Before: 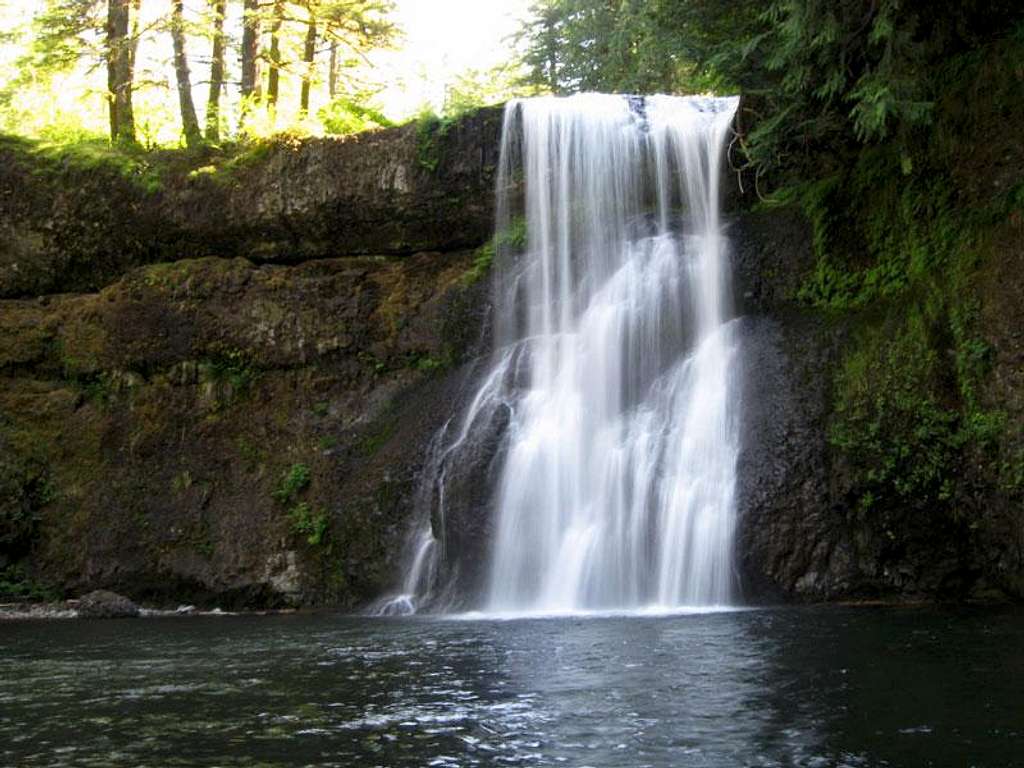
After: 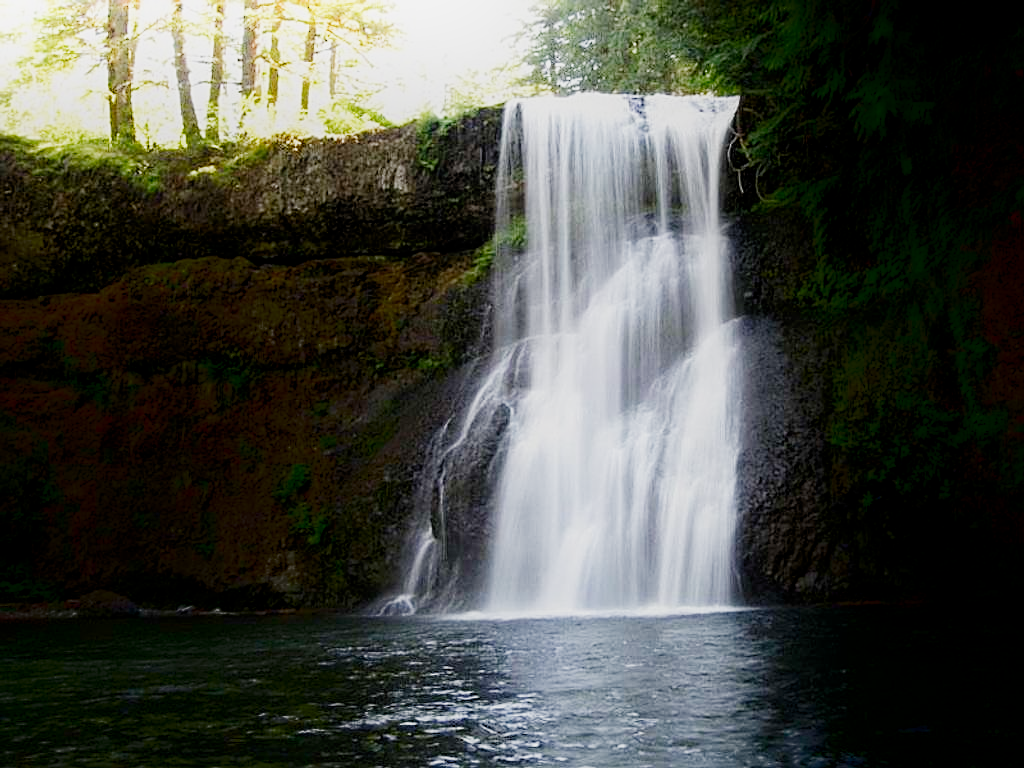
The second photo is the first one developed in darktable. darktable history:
exposure: black level correction 0.001, exposure 0.499 EV, compensate exposure bias true, compensate highlight preservation false
shadows and highlights: shadows -89.16, highlights 91.36, soften with gaussian
sharpen: on, module defaults
filmic rgb: black relative exposure -7.13 EV, white relative exposure 5.36 EV, hardness 3.02, add noise in highlights 0.002, preserve chrominance no, color science v3 (2019), use custom middle-gray values true, contrast in highlights soft
